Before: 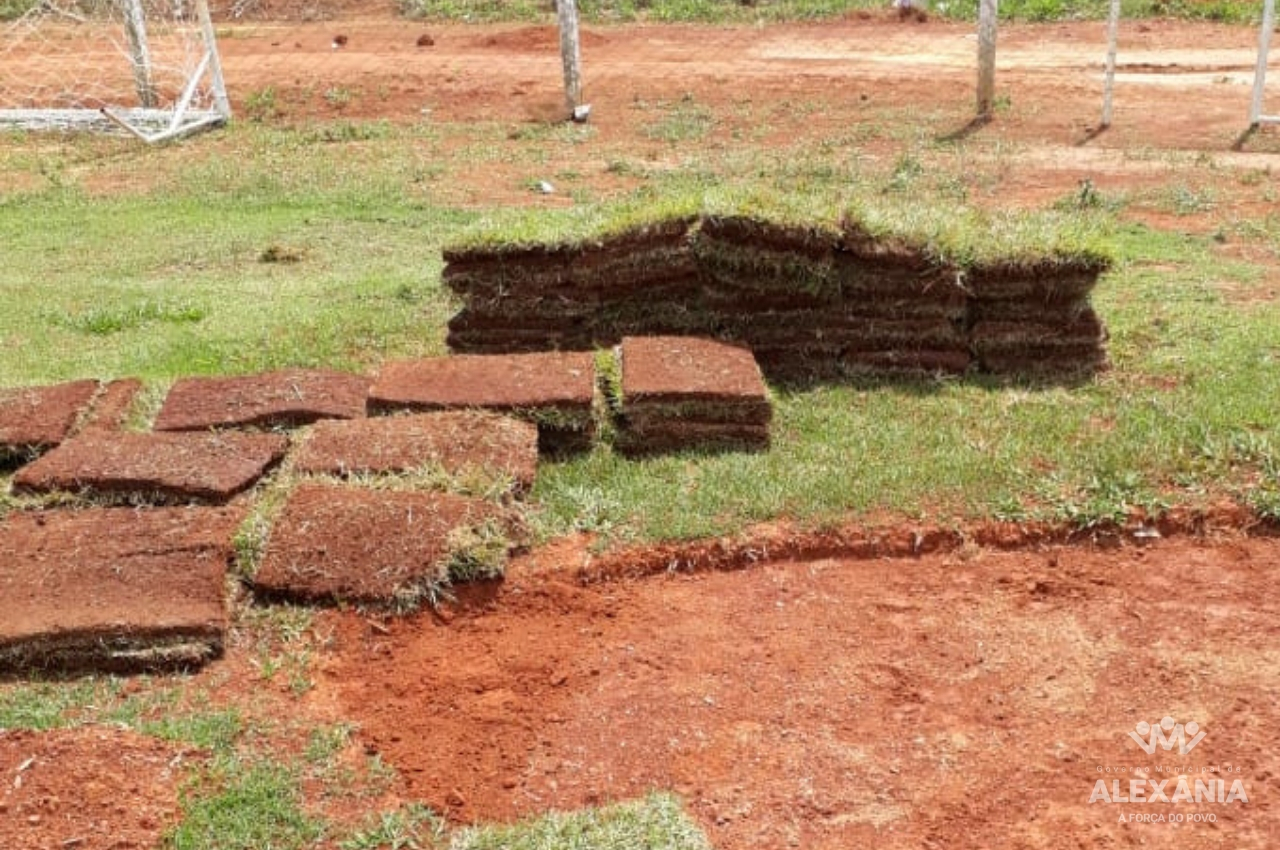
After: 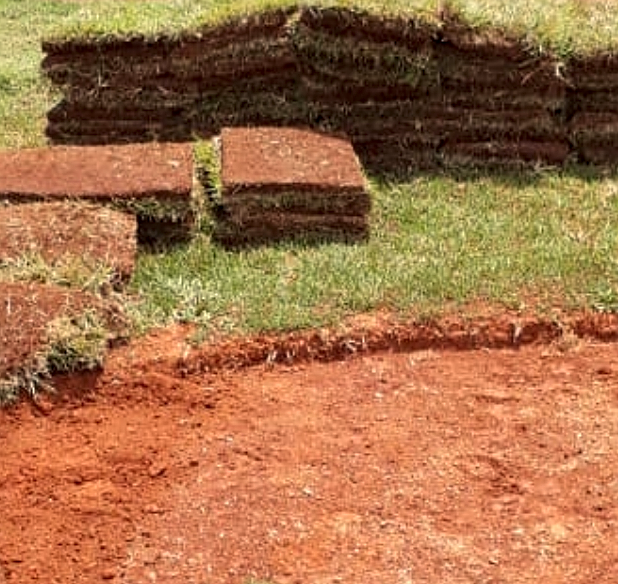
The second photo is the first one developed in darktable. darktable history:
crop: left 31.379%, top 24.658%, right 20.326%, bottom 6.628%
sharpen: on, module defaults
local contrast: highlights 100%, shadows 100%, detail 120%, midtone range 0.2
white balance: red 1.045, blue 0.932
